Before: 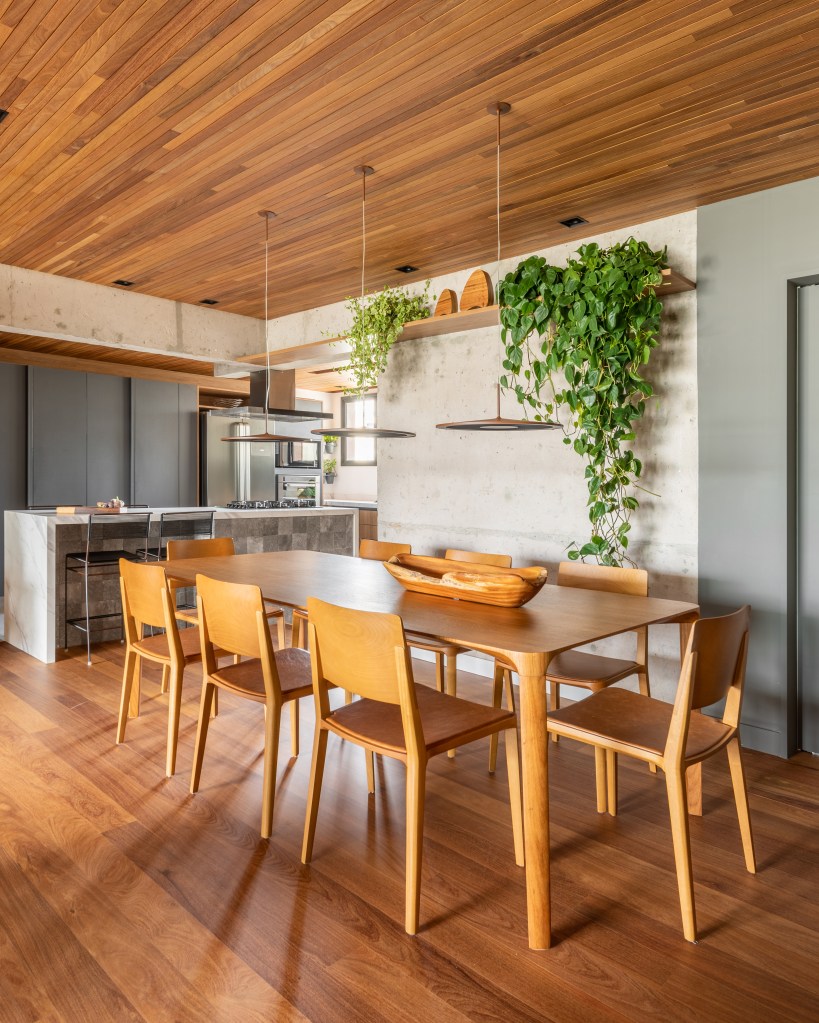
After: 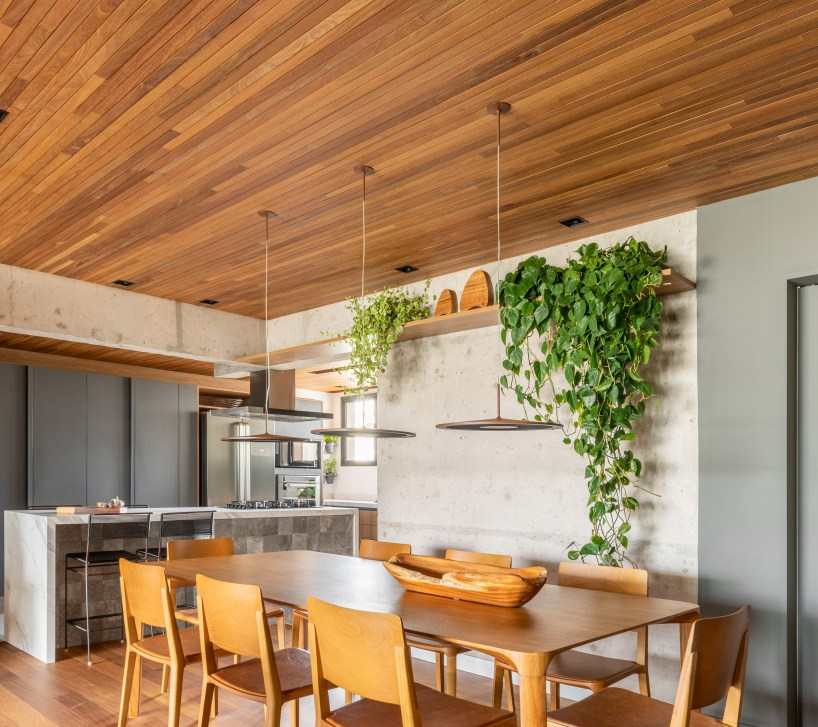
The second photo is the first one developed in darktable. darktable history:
crop: right 0%, bottom 28.909%
